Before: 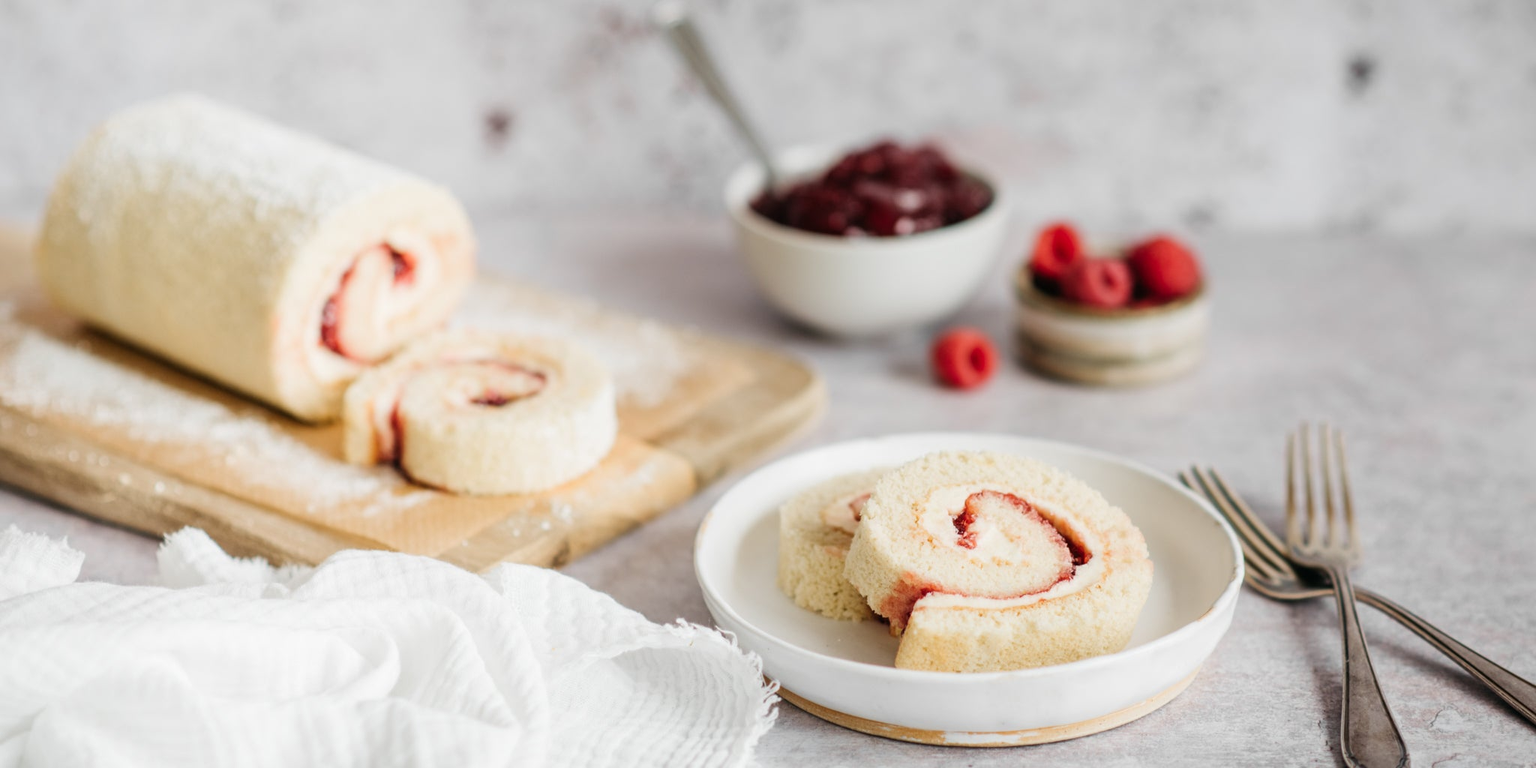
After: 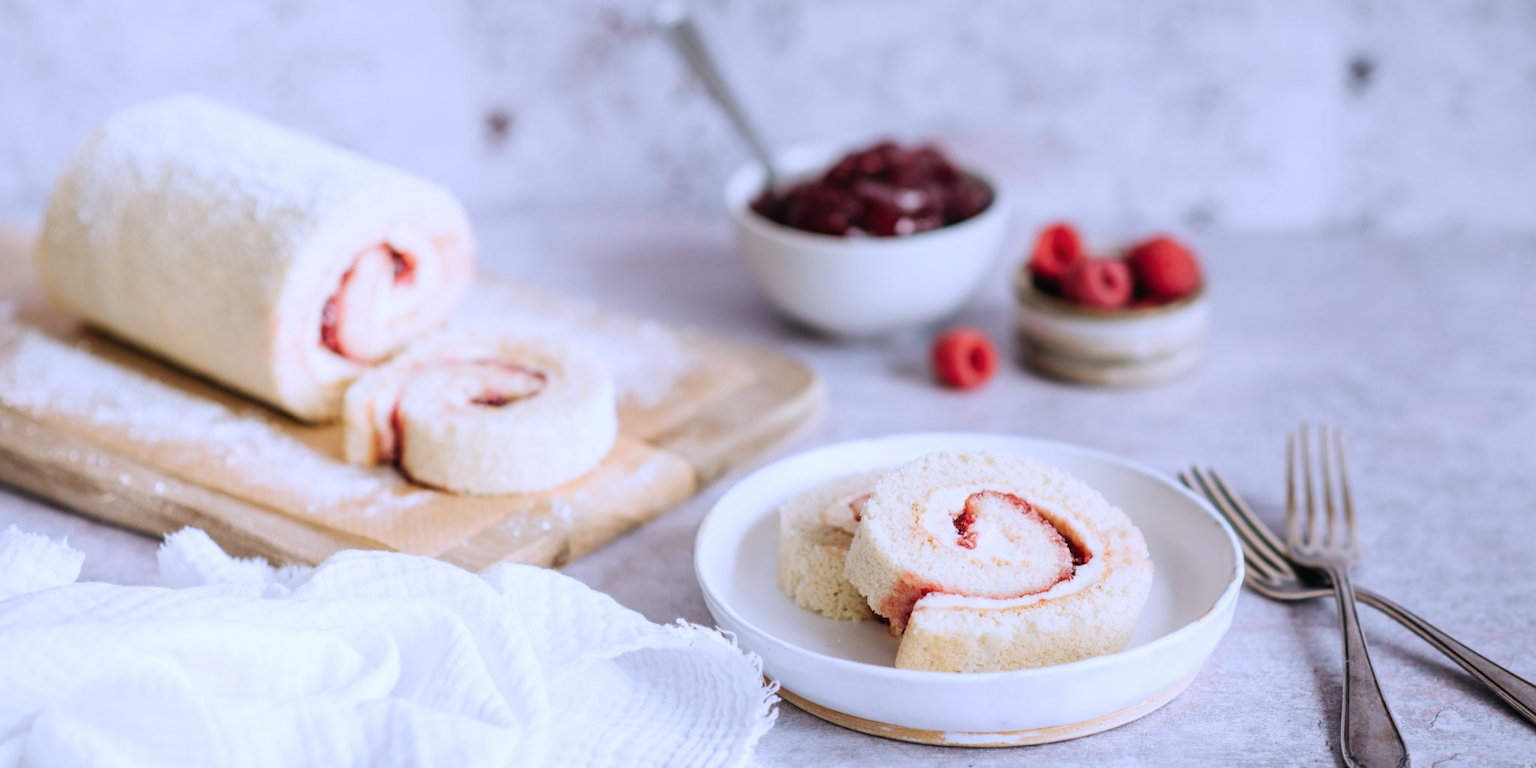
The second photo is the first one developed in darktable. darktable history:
color calibration: illuminant as shot in camera, x 0.377, y 0.393, temperature 4175.55 K
